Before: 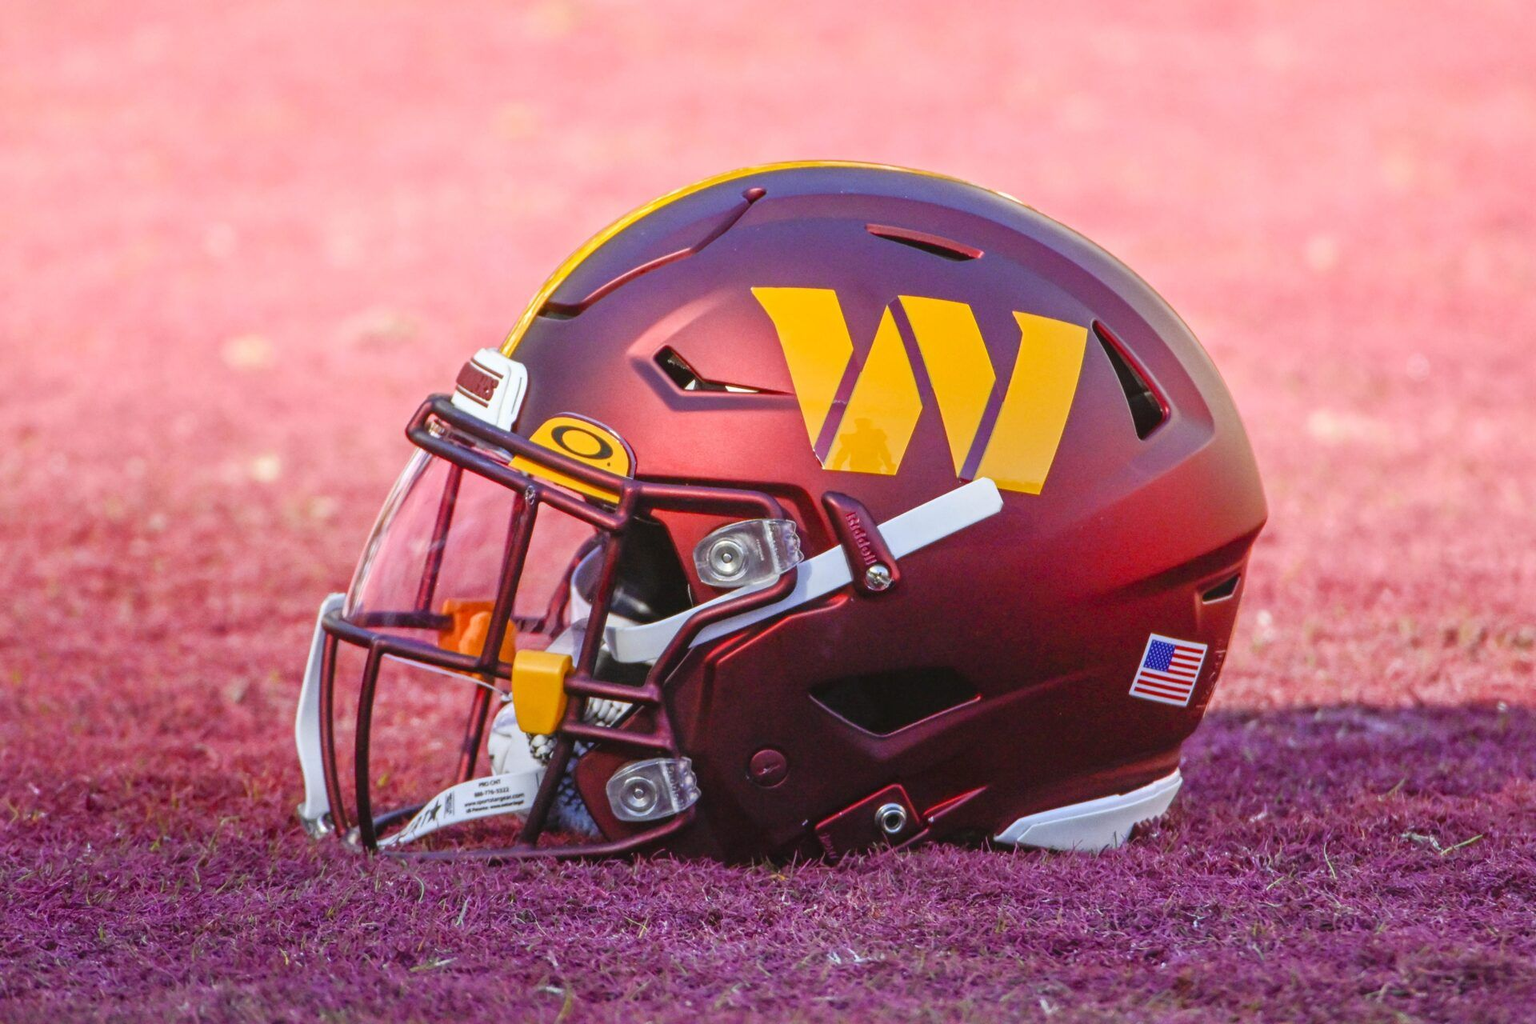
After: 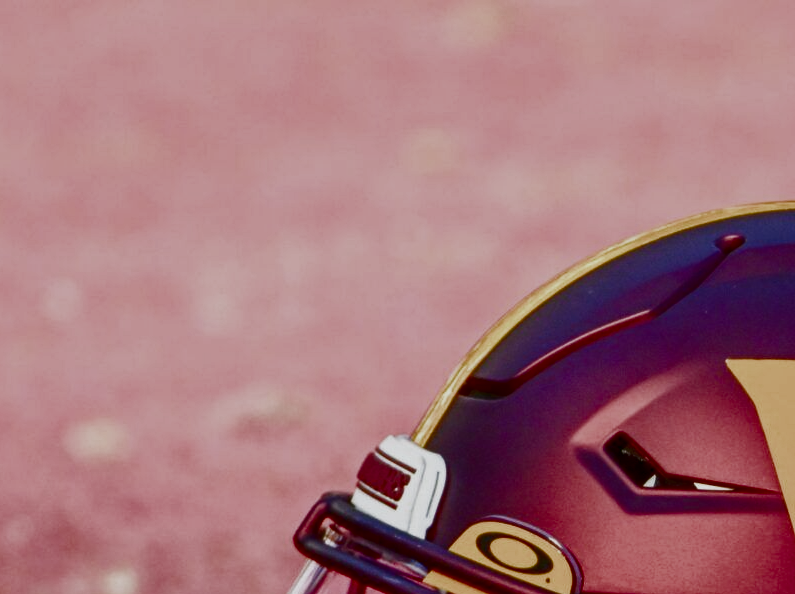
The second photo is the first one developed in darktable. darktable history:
crop and rotate: left 11.115%, top 0.067%, right 47.466%, bottom 53.489%
filmic rgb: black relative exposure -11.37 EV, white relative exposure 3.23 EV, hardness 6.72, color science v4 (2020)
contrast brightness saturation: contrast 0.094, brightness -0.574, saturation 0.17
